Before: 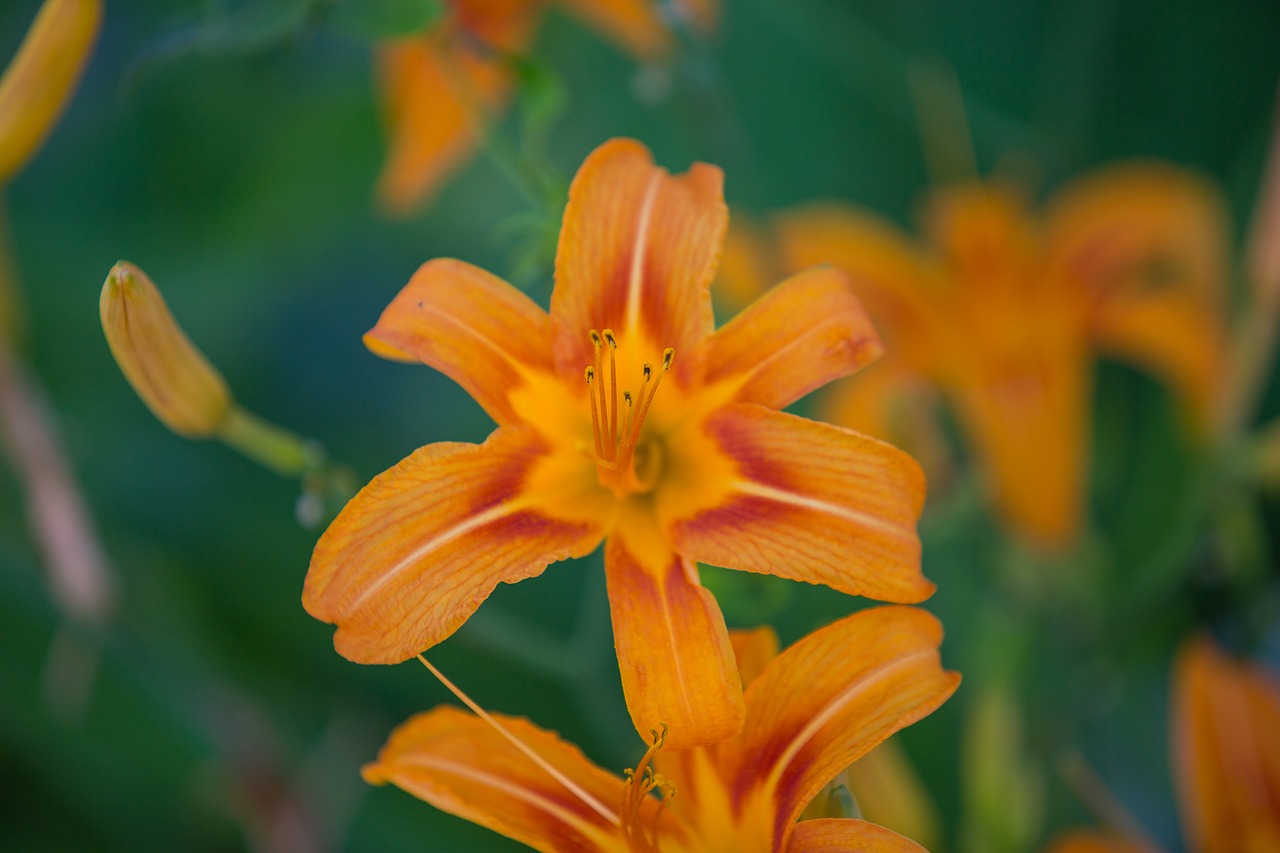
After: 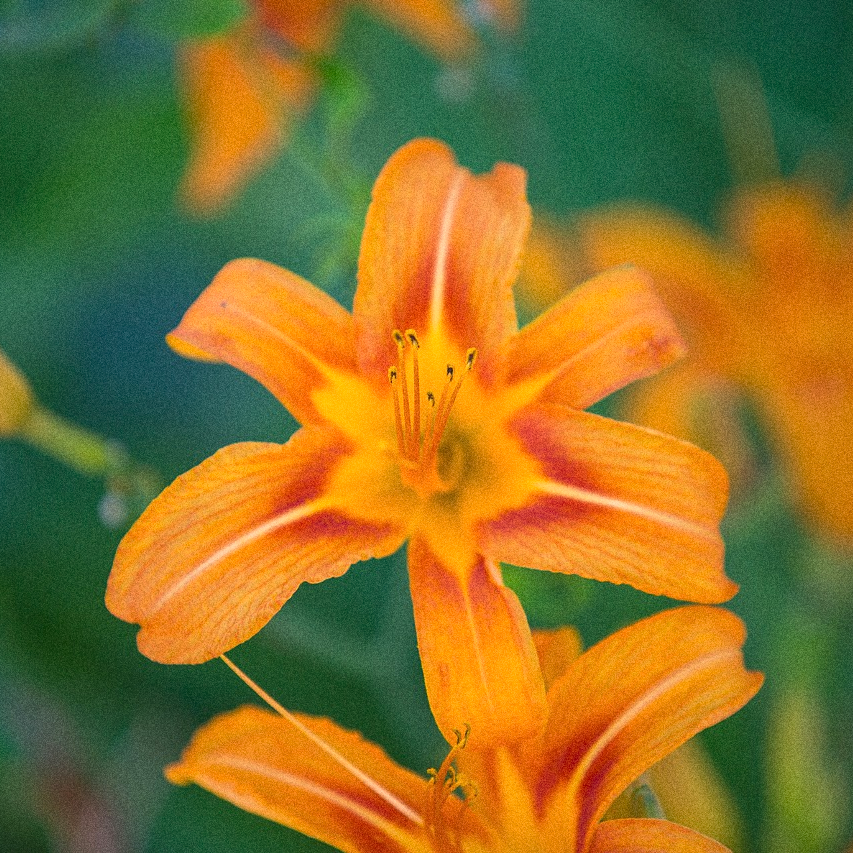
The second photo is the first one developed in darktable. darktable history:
grain: coarseness 0.09 ISO, strength 40%
exposure: black level correction 0, exposure 0.5 EV, compensate exposure bias true, compensate highlight preservation false
crop: left 15.419%, right 17.914%
